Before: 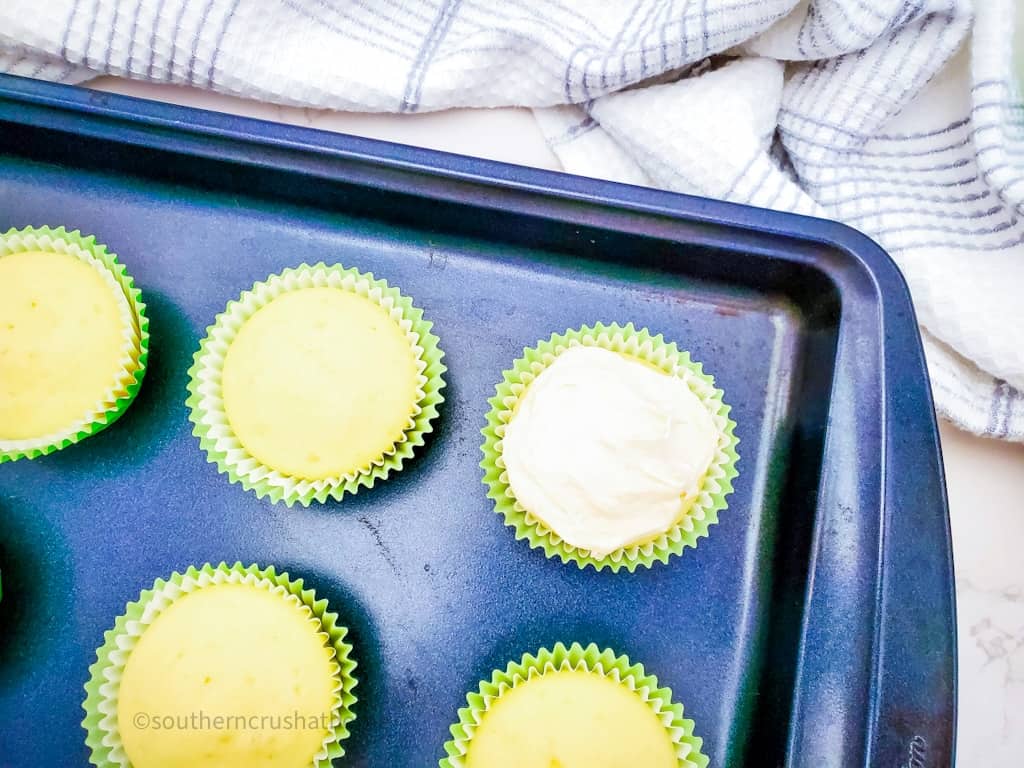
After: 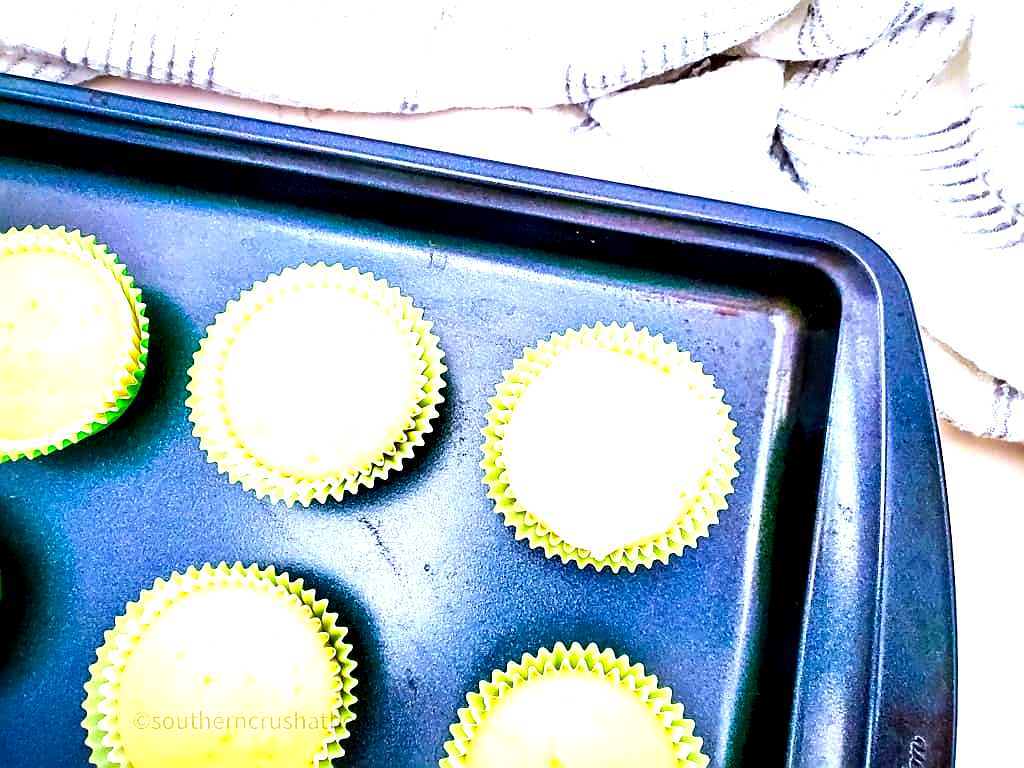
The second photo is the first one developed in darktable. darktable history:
velvia: strength 15.02%
tone equalizer: -8 EV -1.09 EV, -7 EV -0.983 EV, -6 EV -0.904 EV, -5 EV -0.581 EV, -3 EV 0.557 EV, -2 EV 0.839 EV, -1 EV 0.986 EV, +0 EV 1.08 EV, edges refinement/feathering 500, mask exposure compensation -1.57 EV, preserve details guided filter
exposure: black level correction 0.009, exposure 0.109 EV, compensate highlight preservation false
haze removal: compatibility mode true, adaptive false
sharpen: on, module defaults
